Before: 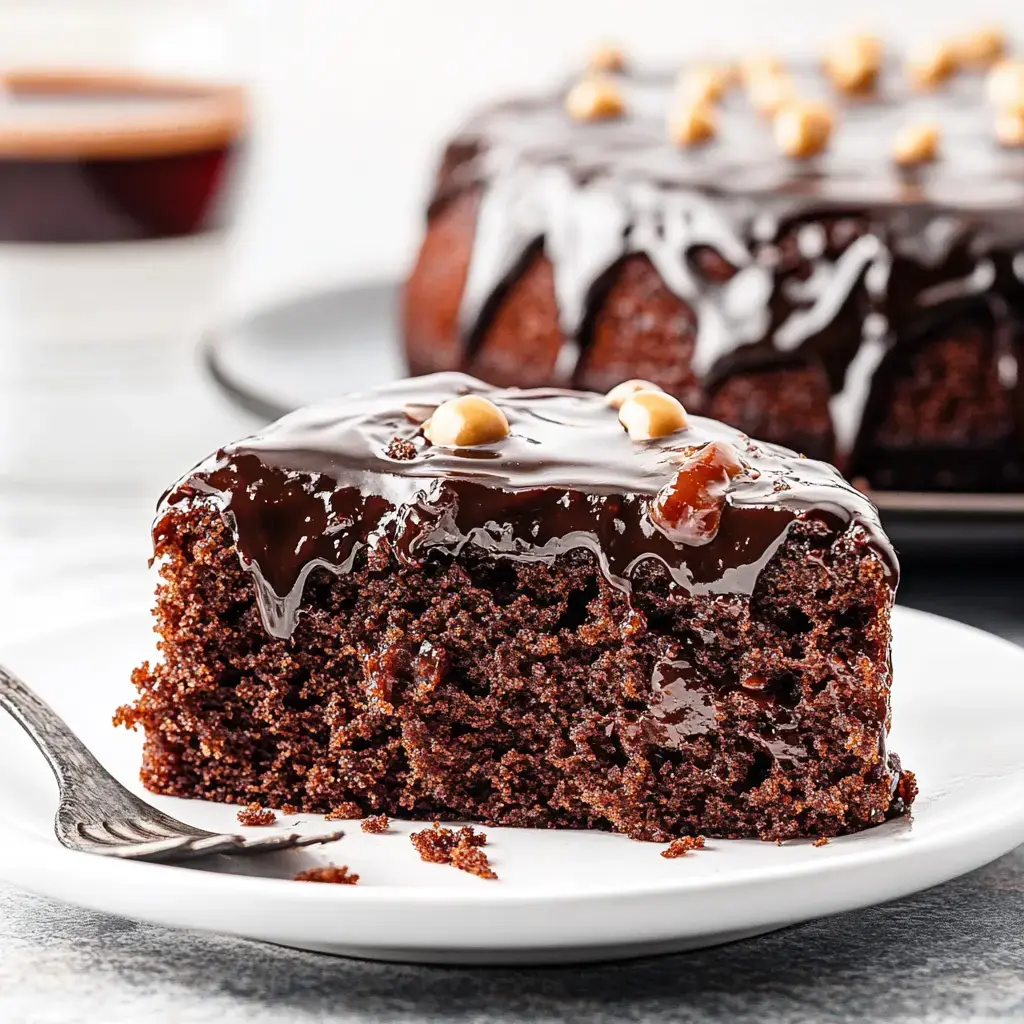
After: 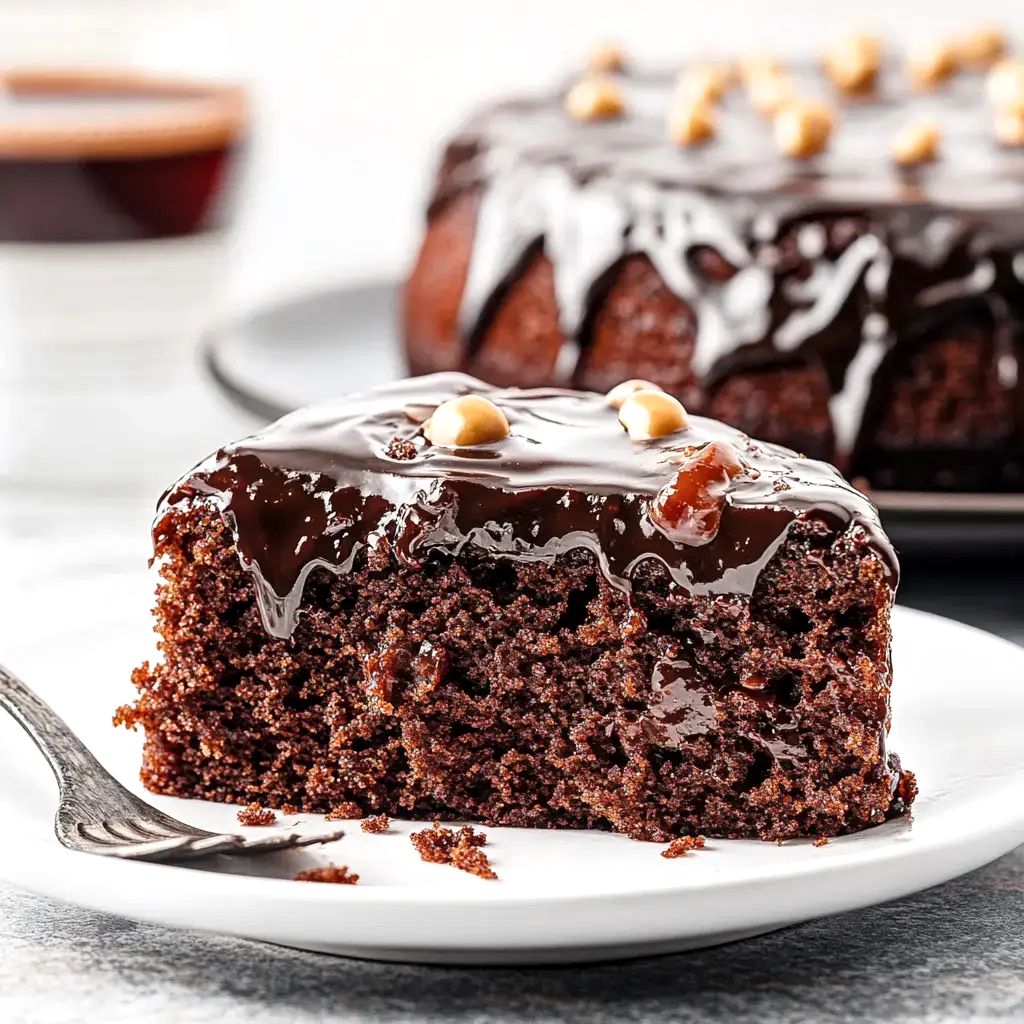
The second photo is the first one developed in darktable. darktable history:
local contrast: highlights 107%, shadows 97%, detail 119%, midtone range 0.2
